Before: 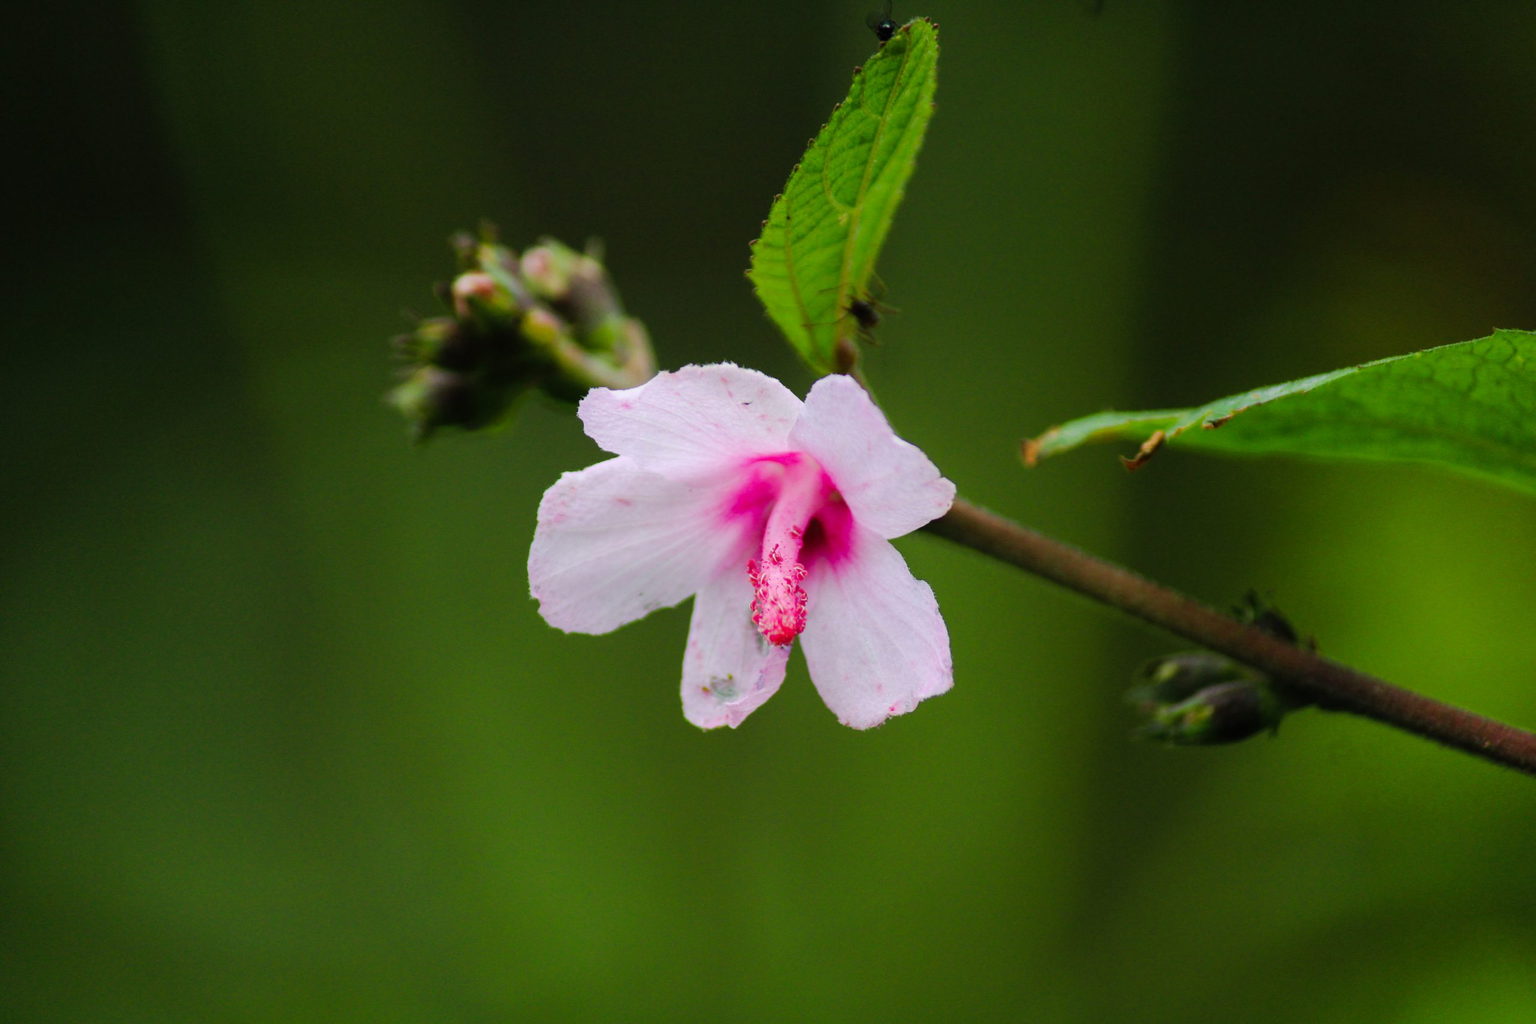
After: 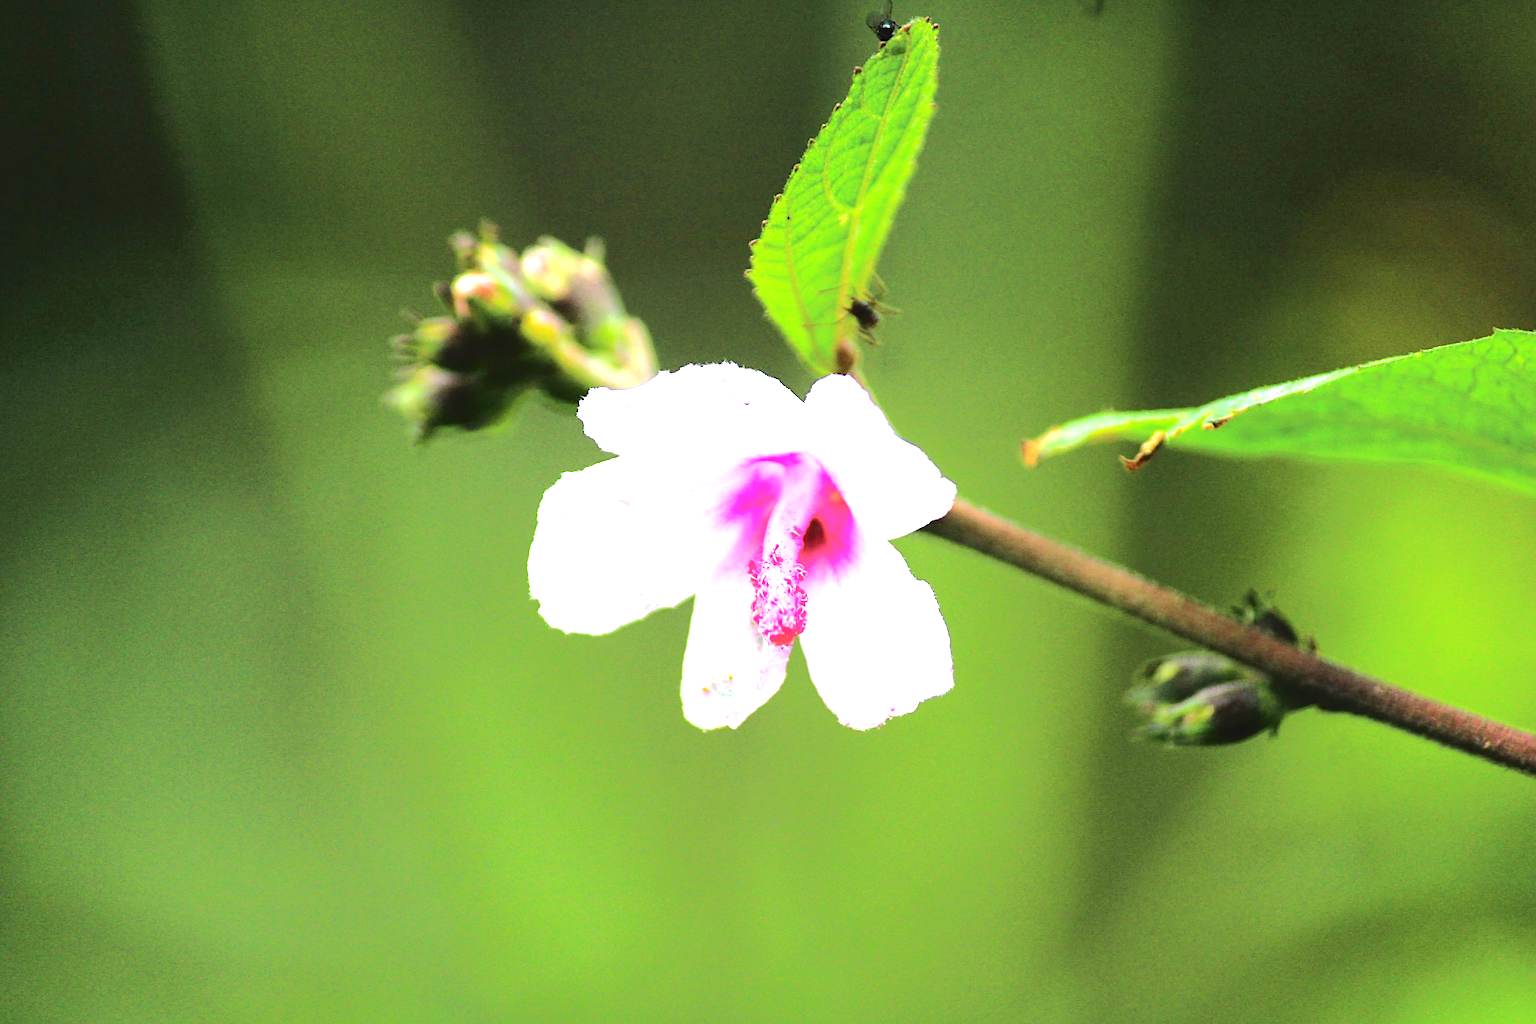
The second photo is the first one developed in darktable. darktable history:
tone curve: curves: ch0 [(0, 0) (0.003, 0.058) (0.011, 0.059) (0.025, 0.061) (0.044, 0.067) (0.069, 0.084) (0.1, 0.102) (0.136, 0.124) (0.177, 0.171) (0.224, 0.246) (0.277, 0.324) (0.335, 0.411) (0.399, 0.509) (0.468, 0.605) (0.543, 0.688) (0.623, 0.738) (0.709, 0.798) (0.801, 0.852) (0.898, 0.911) (1, 1)], color space Lab, independent channels, preserve colors none
exposure: black level correction 0, exposure 1.748 EV, compensate exposure bias true, compensate highlight preservation false
sharpen: on, module defaults
